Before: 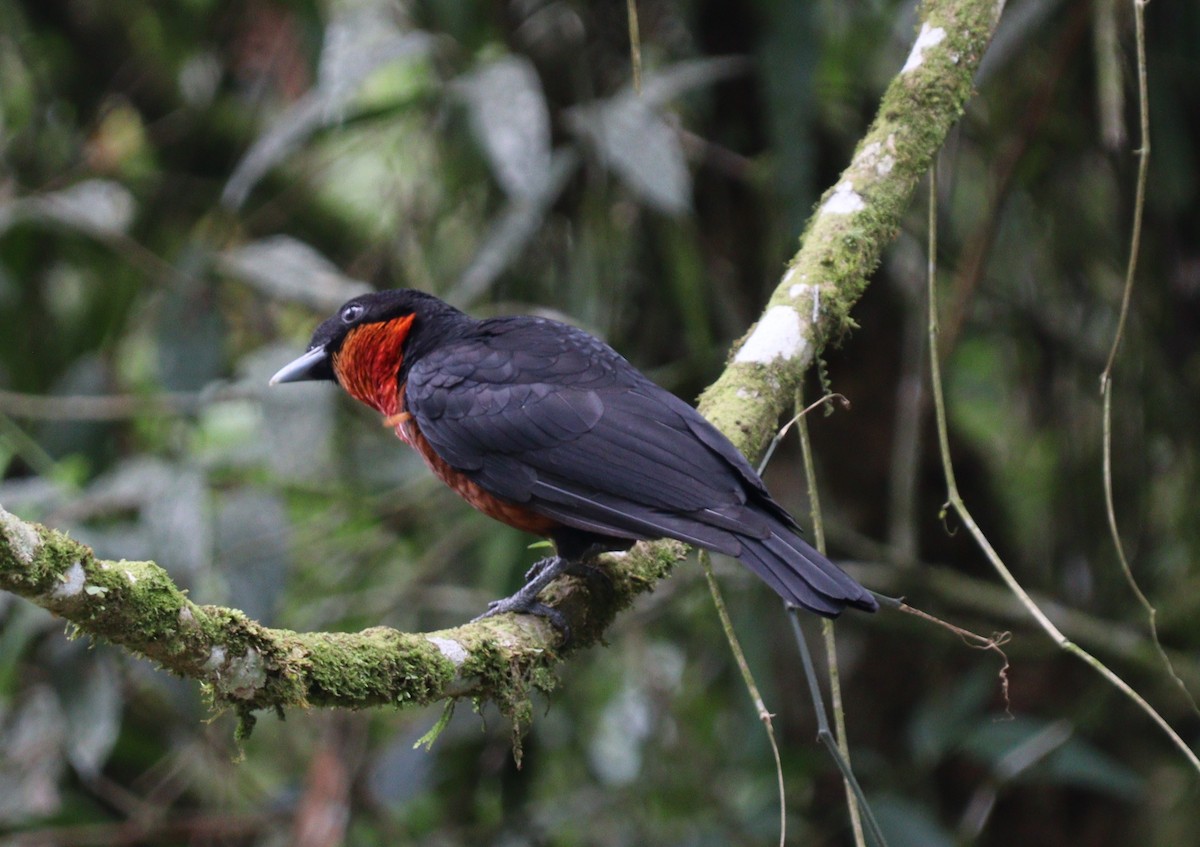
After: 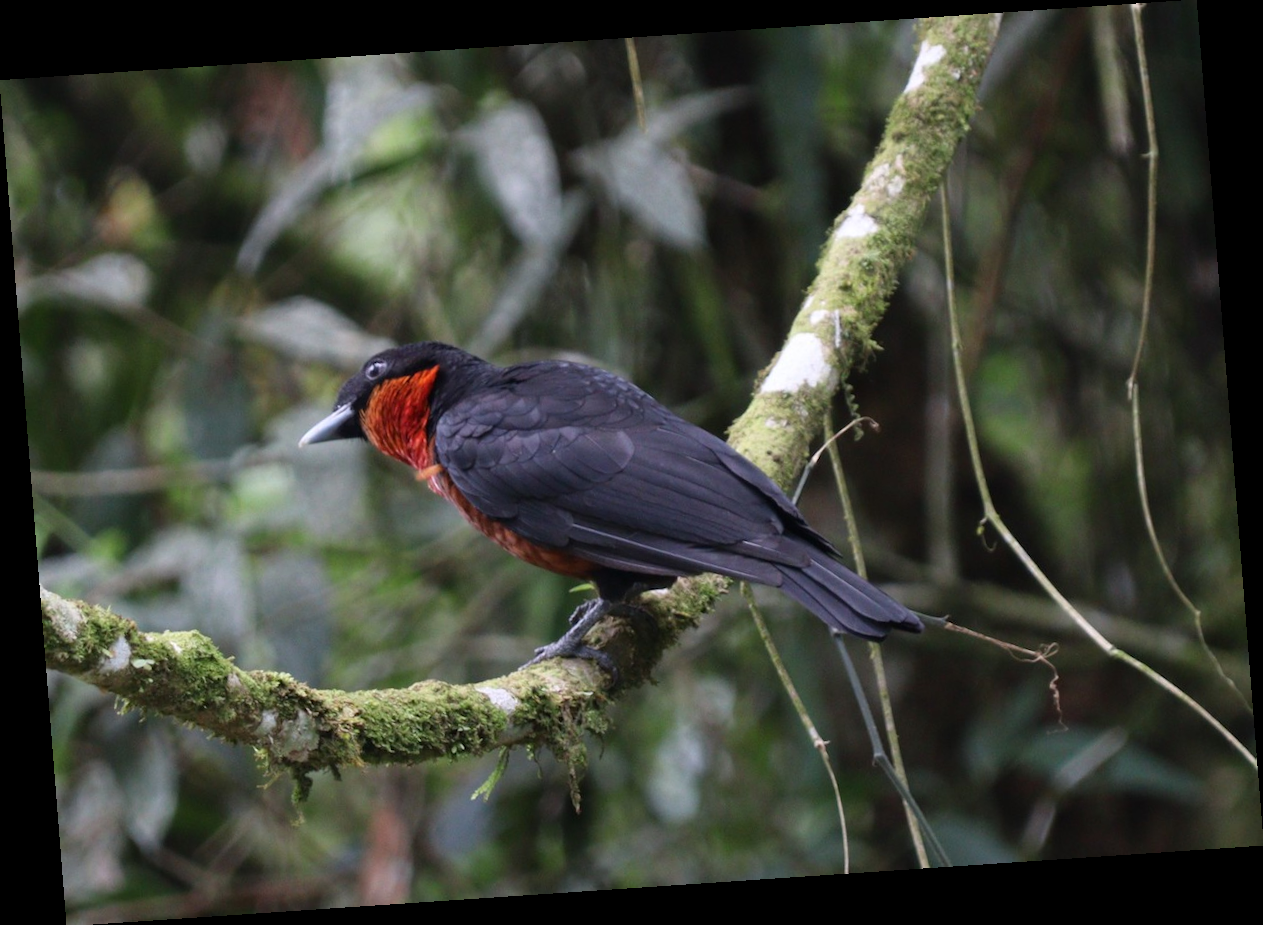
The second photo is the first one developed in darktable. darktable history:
rotate and perspective: rotation -4.2°, shear 0.006, automatic cropping off
tone equalizer: on, module defaults
